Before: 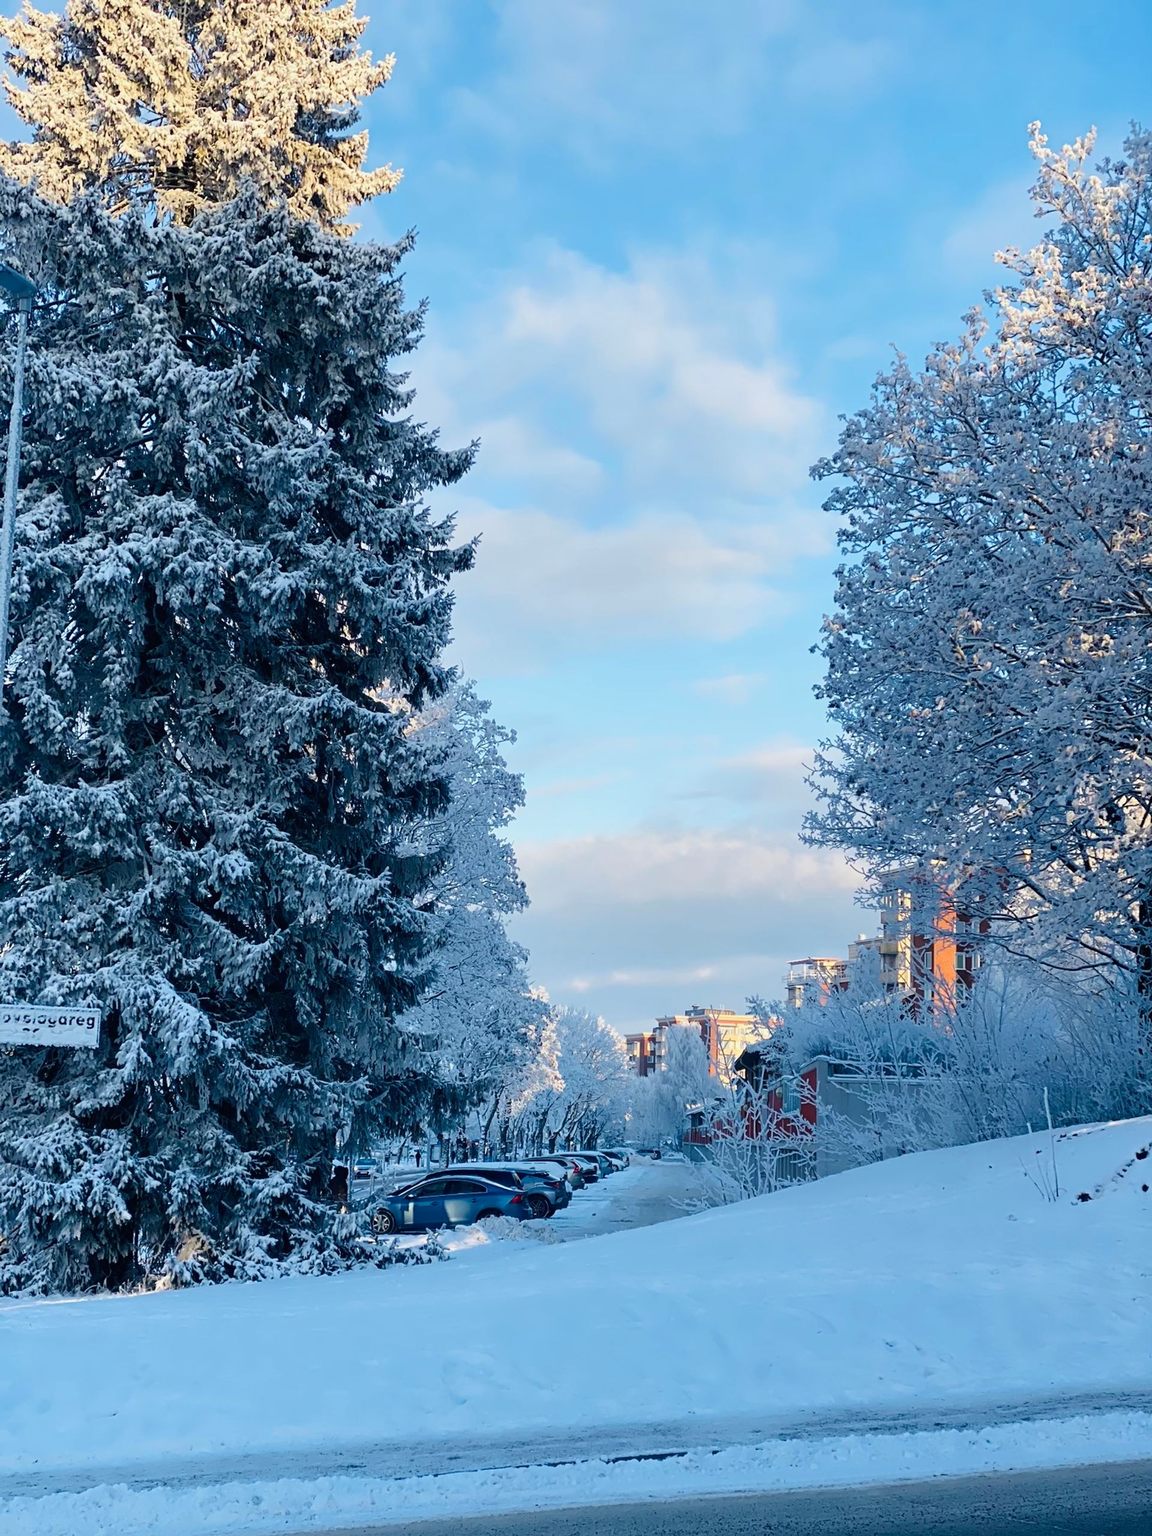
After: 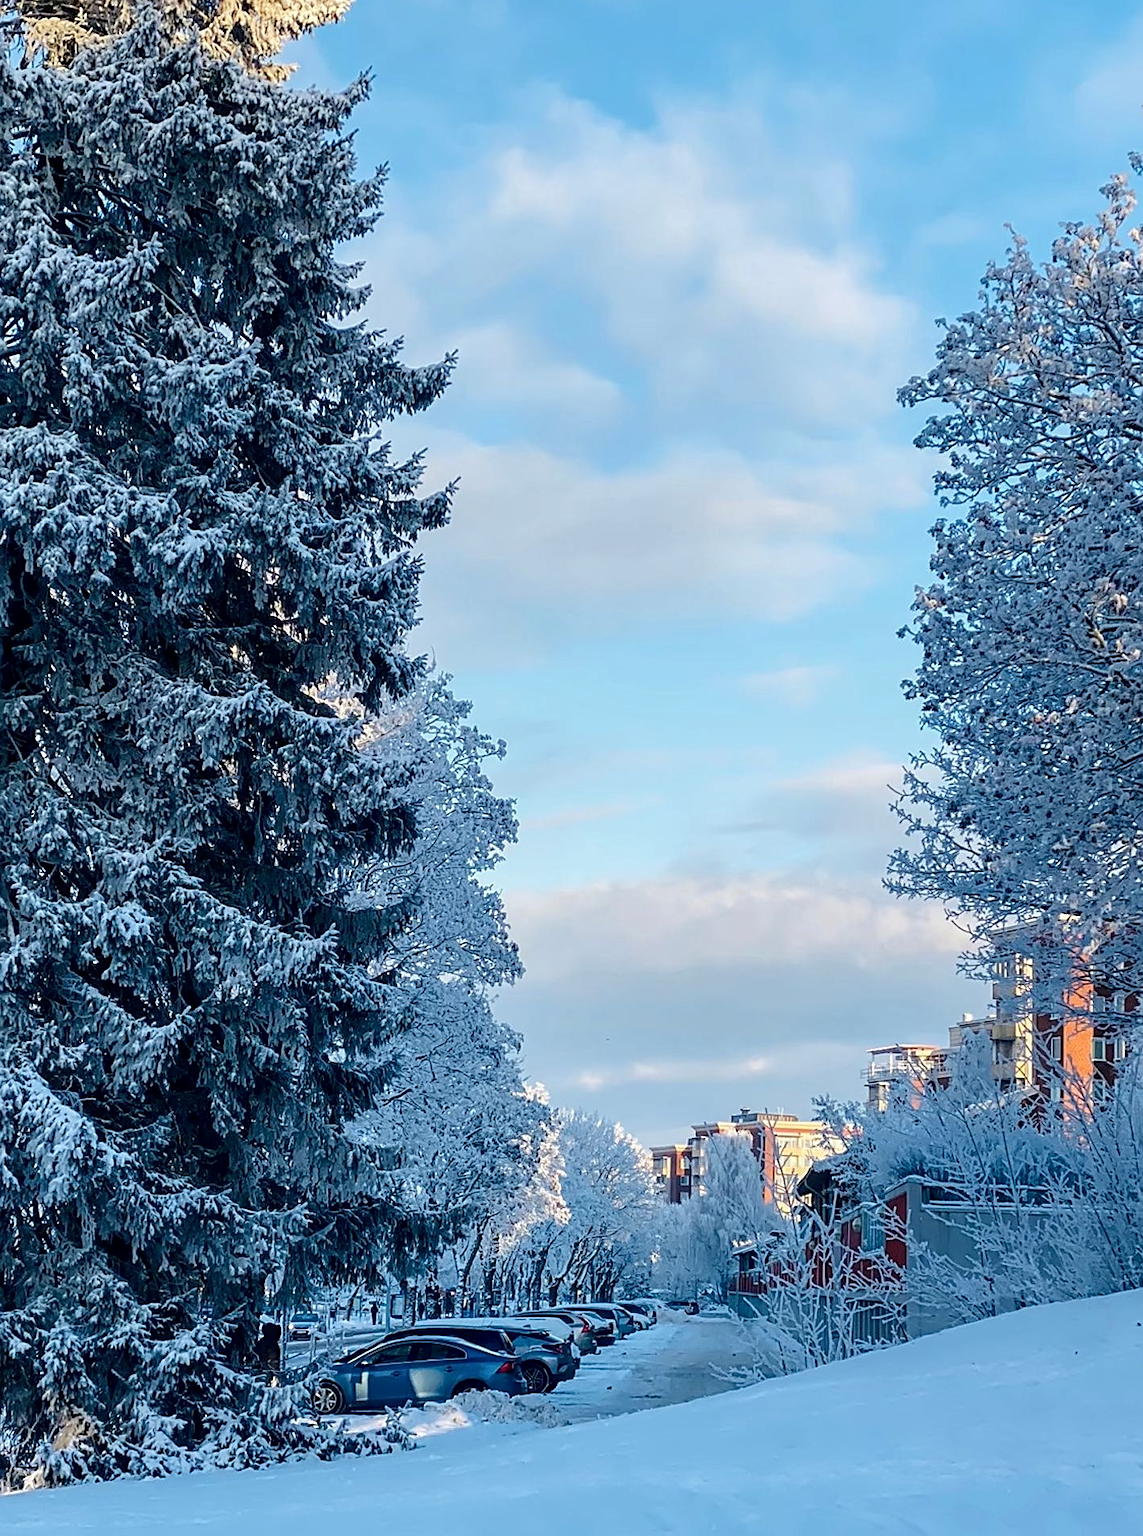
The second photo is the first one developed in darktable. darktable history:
local contrast: detail 130%
tone equalizer: edges refinement/feathering 500, mask exposure compensation -1.57 EV, preserve details no
crop and rotate: left 11.993%, top 11.452%, right 13.658%, bottom 13.684%
sharpen: on, module defaults
